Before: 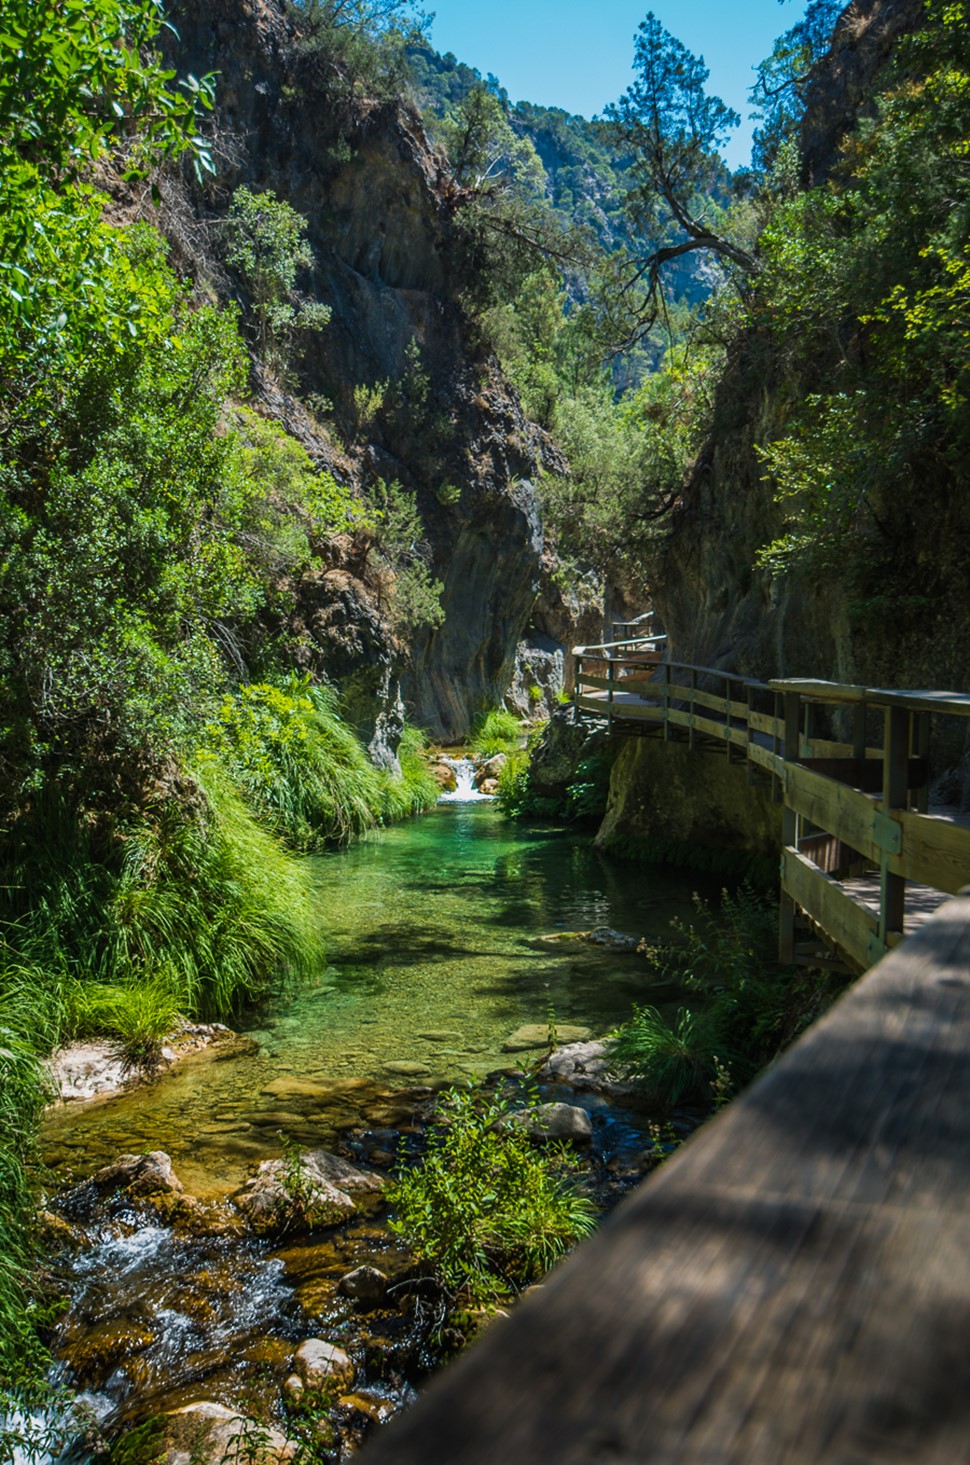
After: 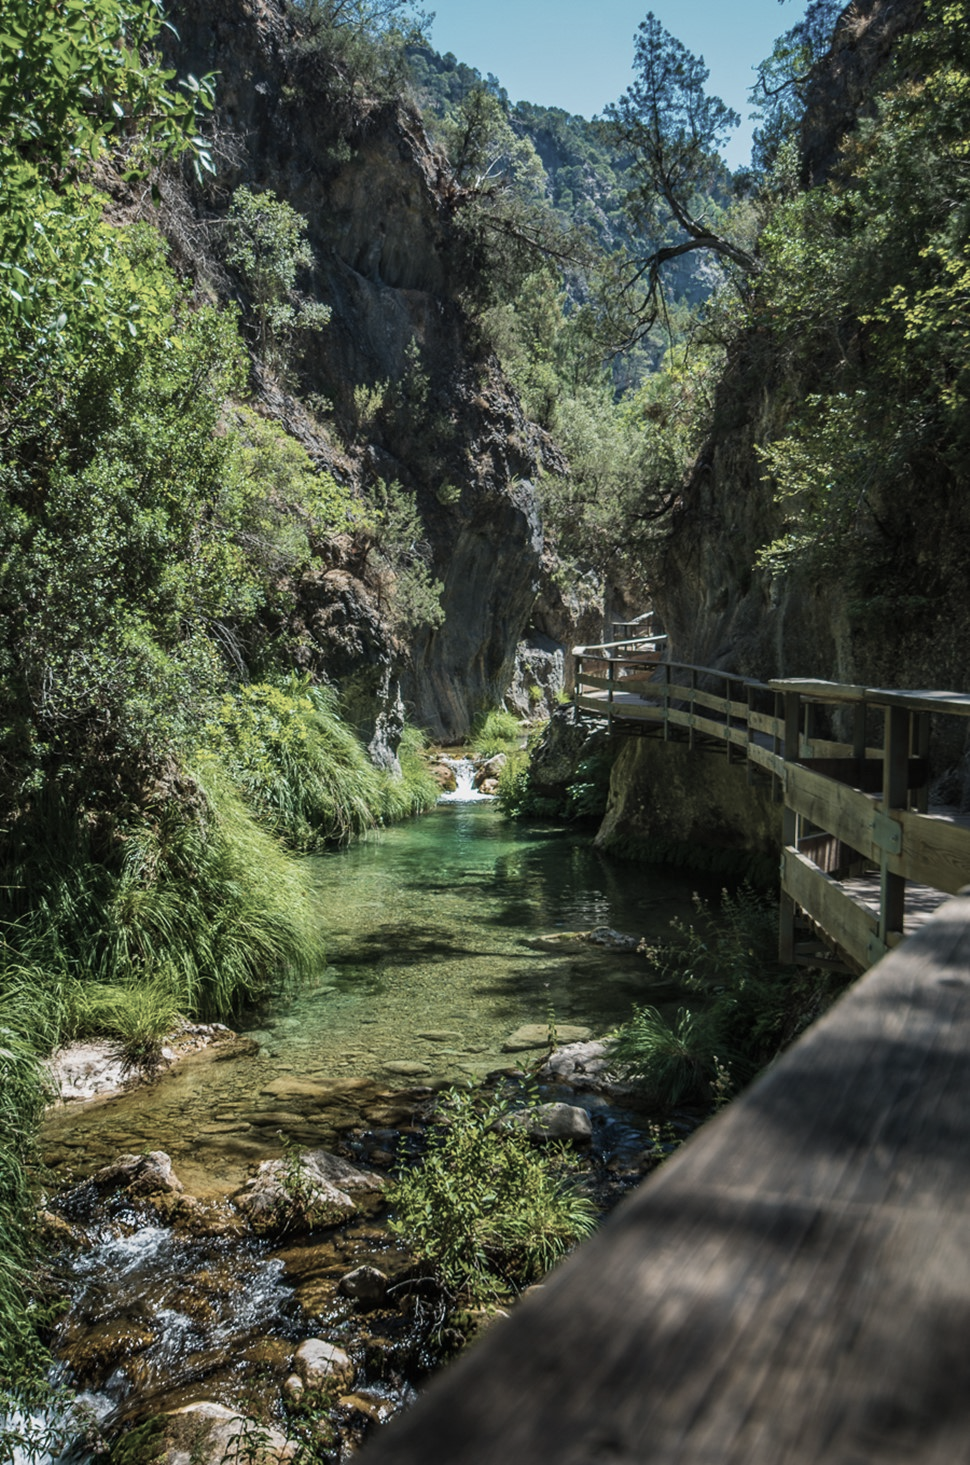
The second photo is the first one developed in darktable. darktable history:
shadows and highlights: radius 125.46, shadows 30.51, highlights -30.51, low approximation 0.01, soften with gaussian
color correction: saturation 0.57
